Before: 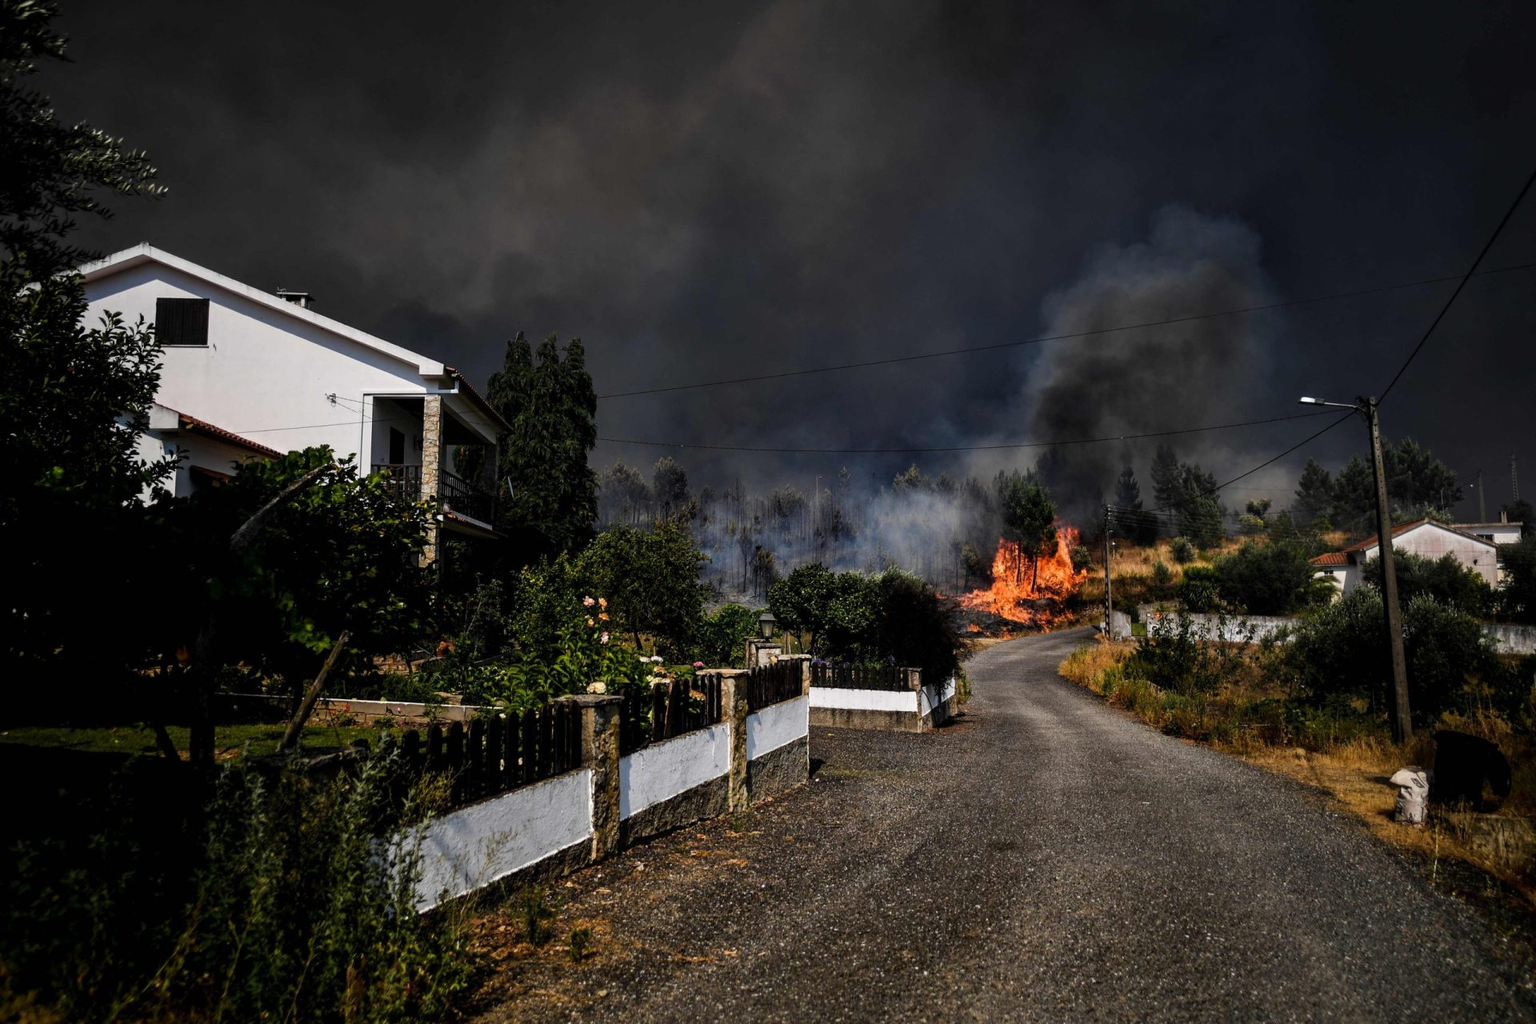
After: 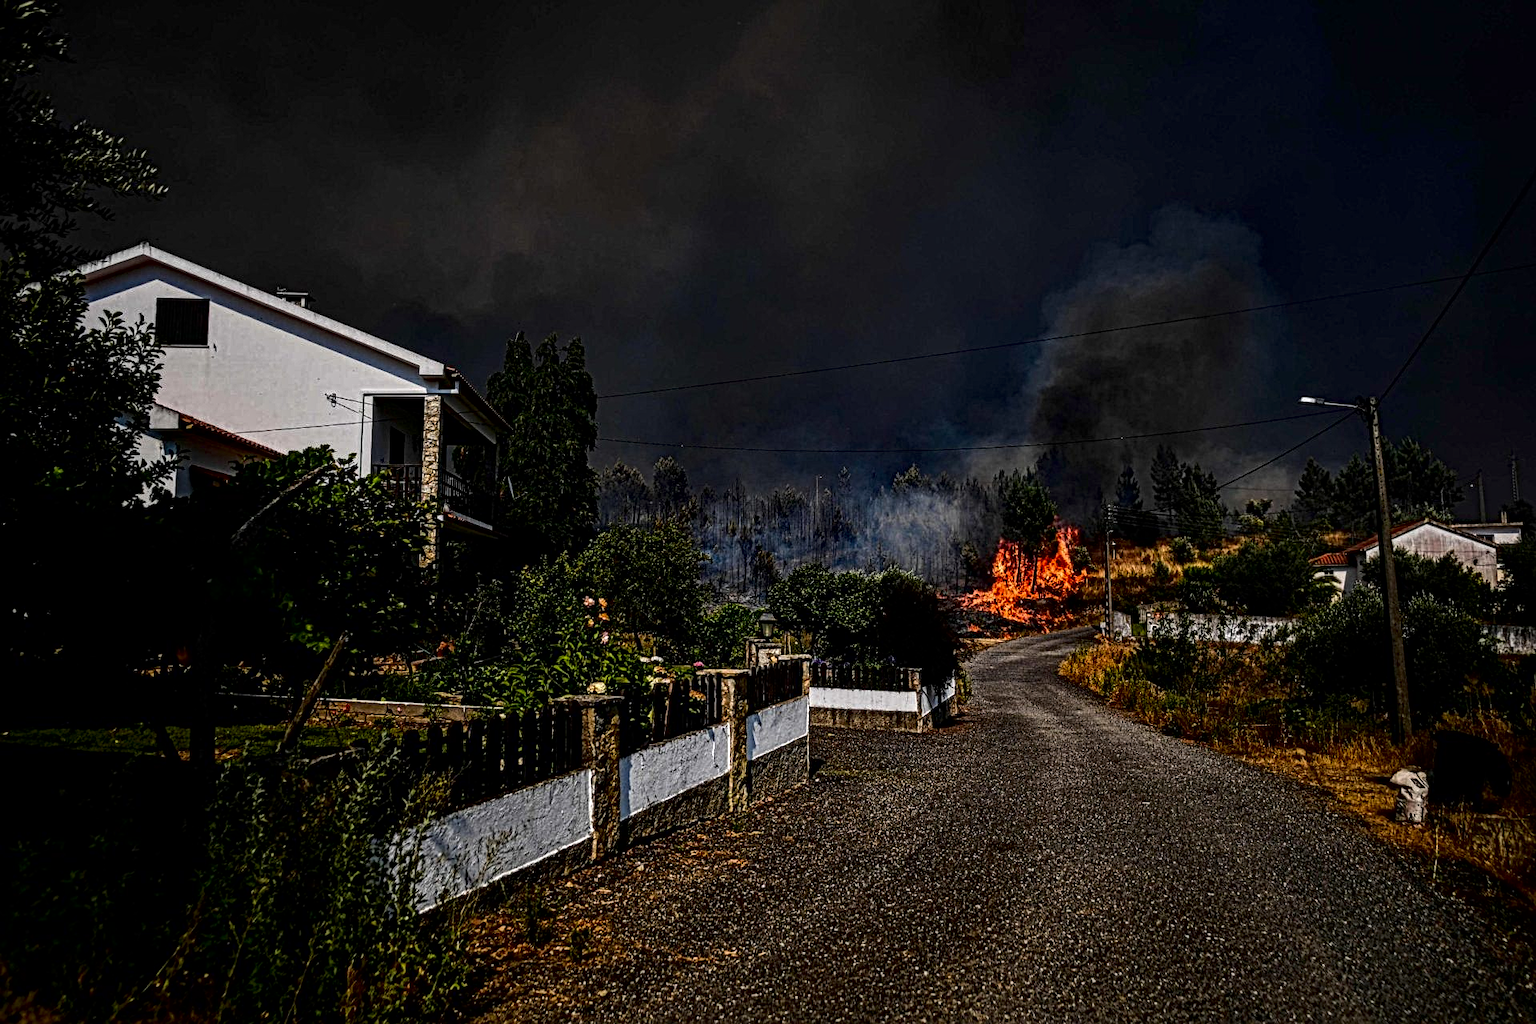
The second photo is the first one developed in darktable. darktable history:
contrast brightness saturation: brightness -0.25, saturation 0.2
tone equalizer: -8 EV -0.002 EV, -7 EV 0.005 EV, -6 EV -0.009 EV, -5 EV 0.011 EV, -4 EV -0.012 EV, -3 EV 0.007 EV, -2 EV -0.062 EV, -1 EV -0.293 EV, +0 EV -0.582 EV, smoothing diameter 2%, edges refinement/feathering 20, mask exposure compensation -1.57 EV, filter diffusion 5
local contrast: mode bilateral grid, contrast 20, coarseness 3, detail 300%, midtone range 0.2
